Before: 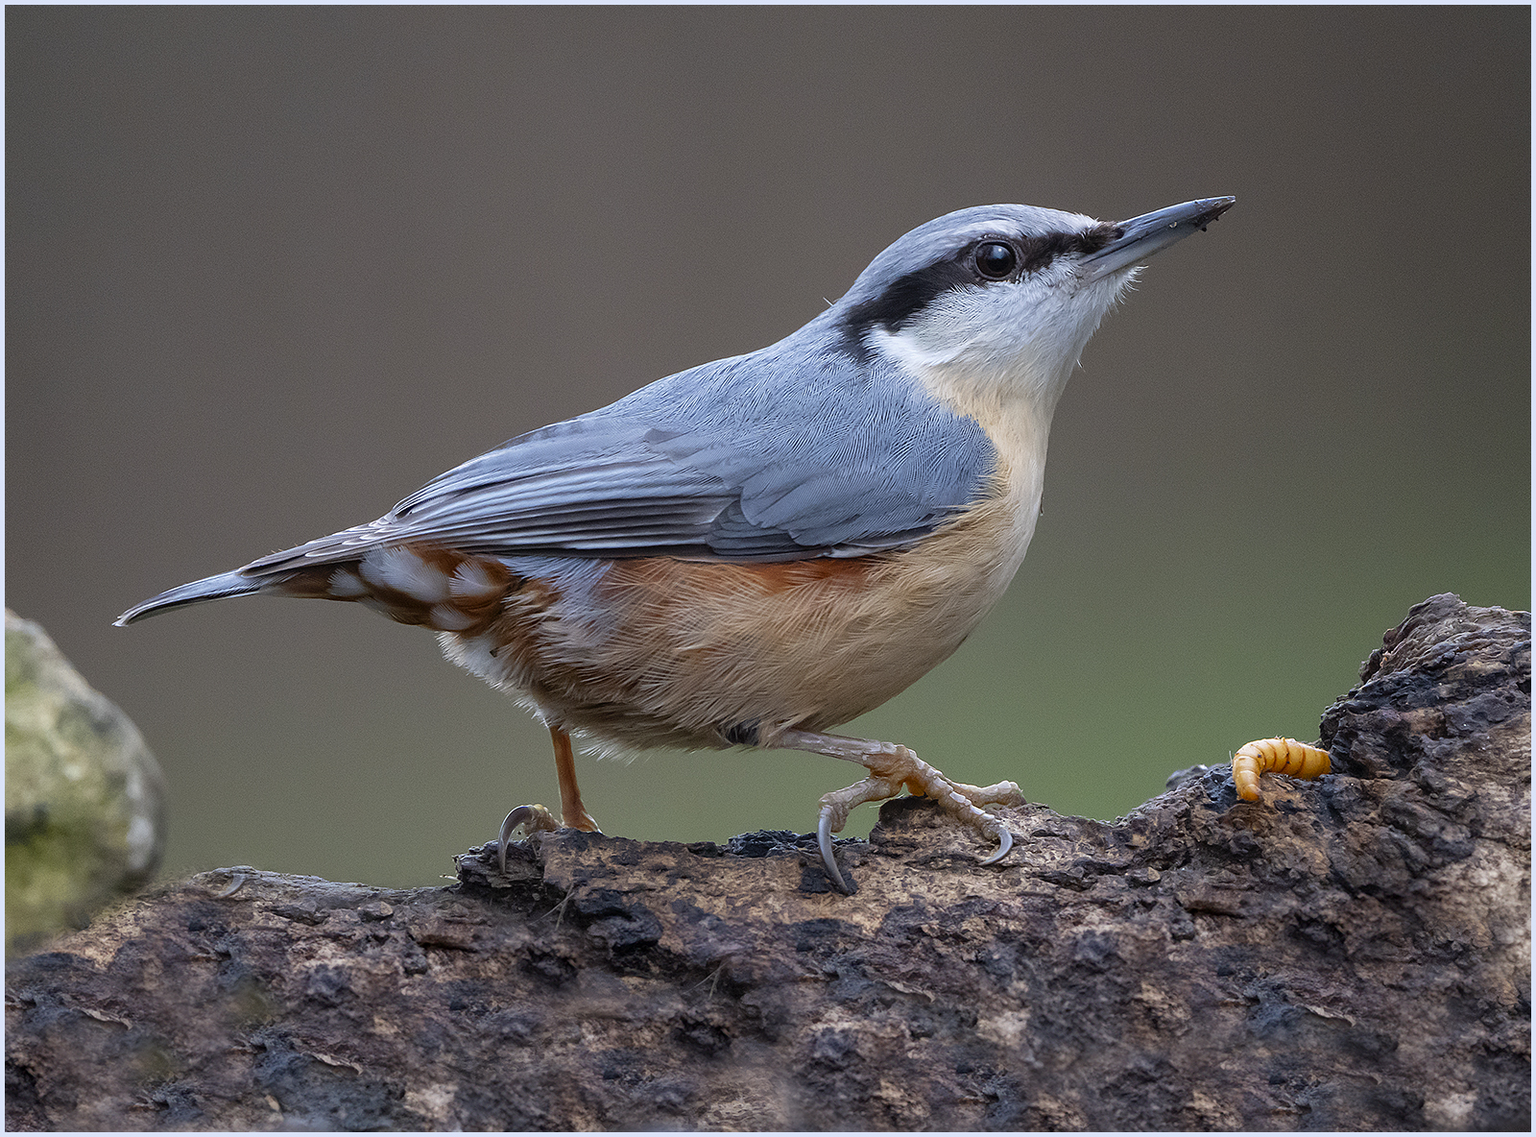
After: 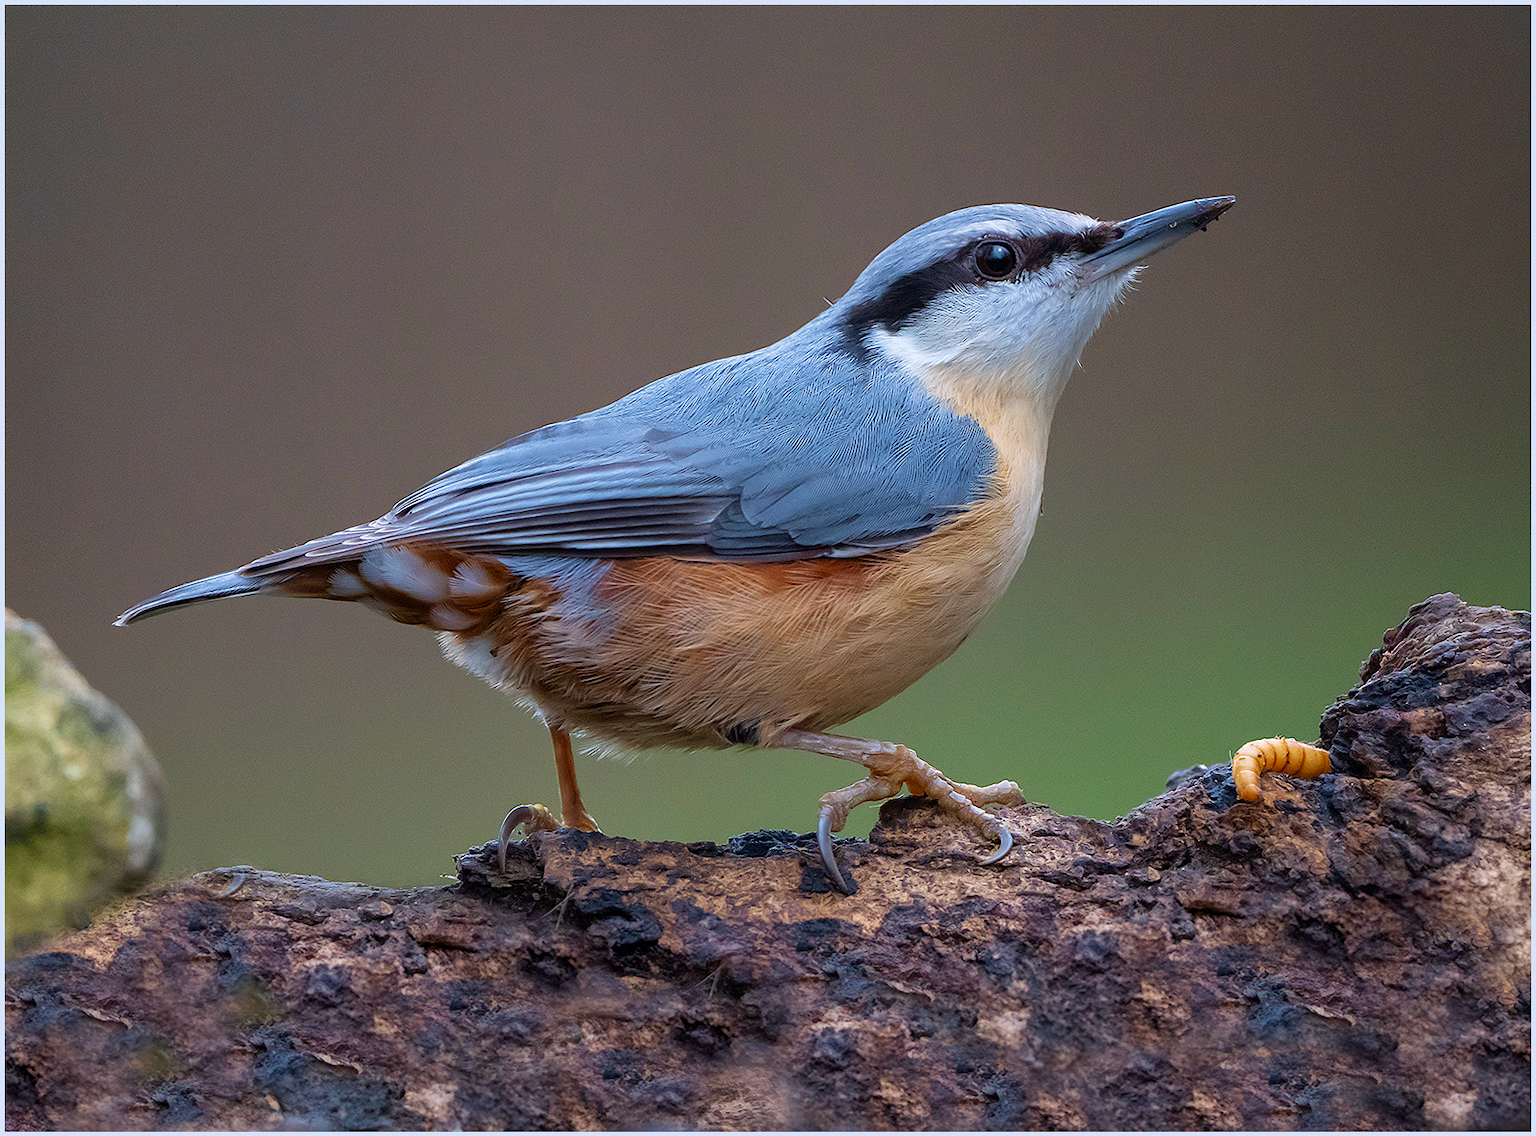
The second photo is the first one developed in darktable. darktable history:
velvia: strength 44.74%
